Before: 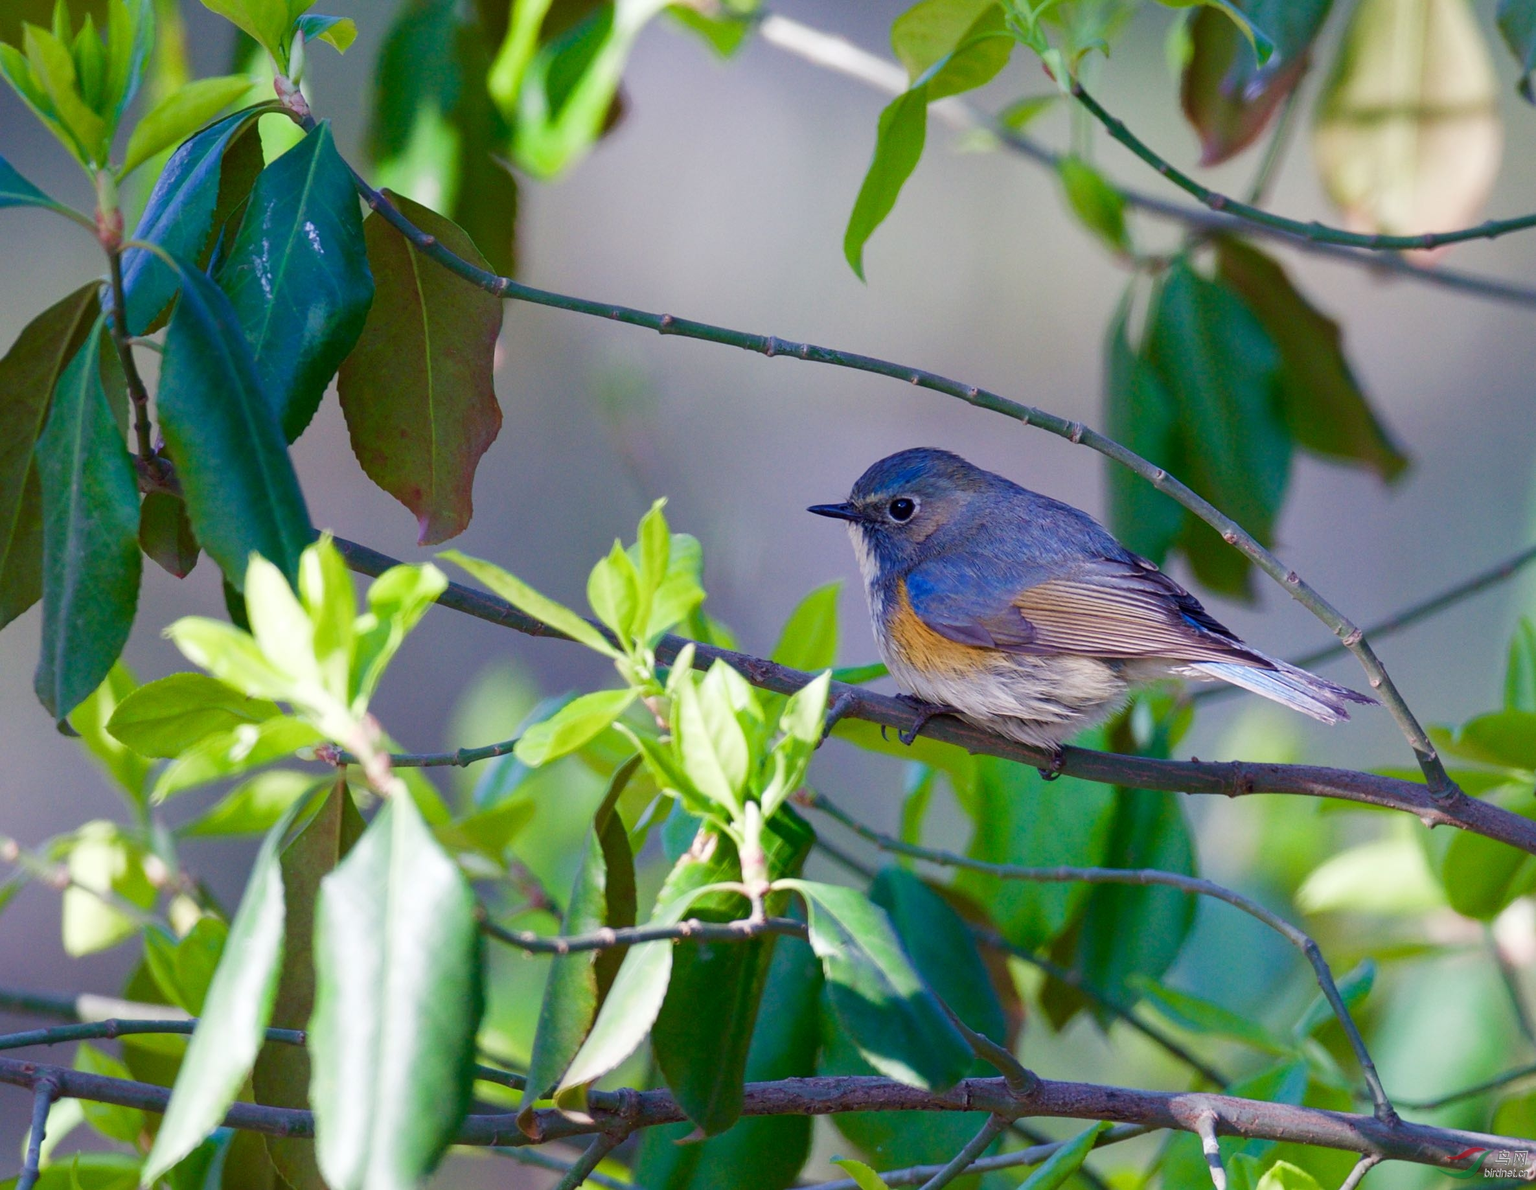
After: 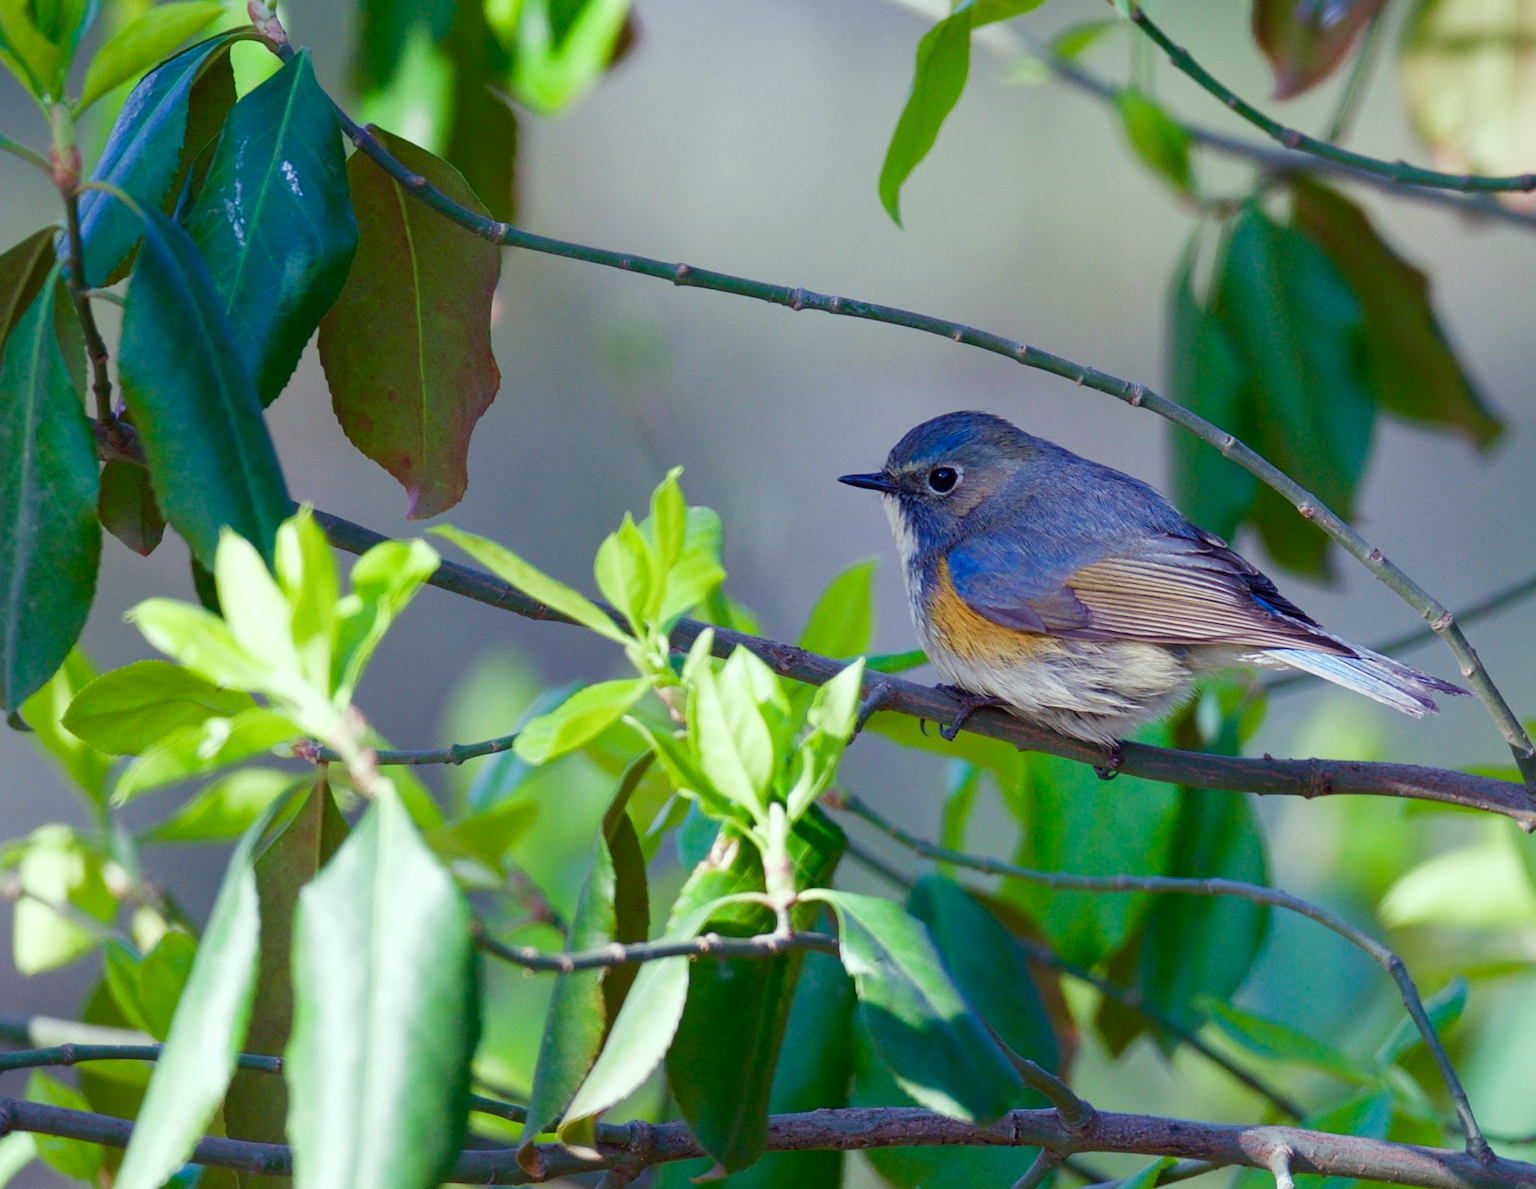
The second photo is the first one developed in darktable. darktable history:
crop: left 3.305%, top 6.436%, right 6.389%, bottom 3.258%
color correction: highlights a* -8, highlights b* 3.1
